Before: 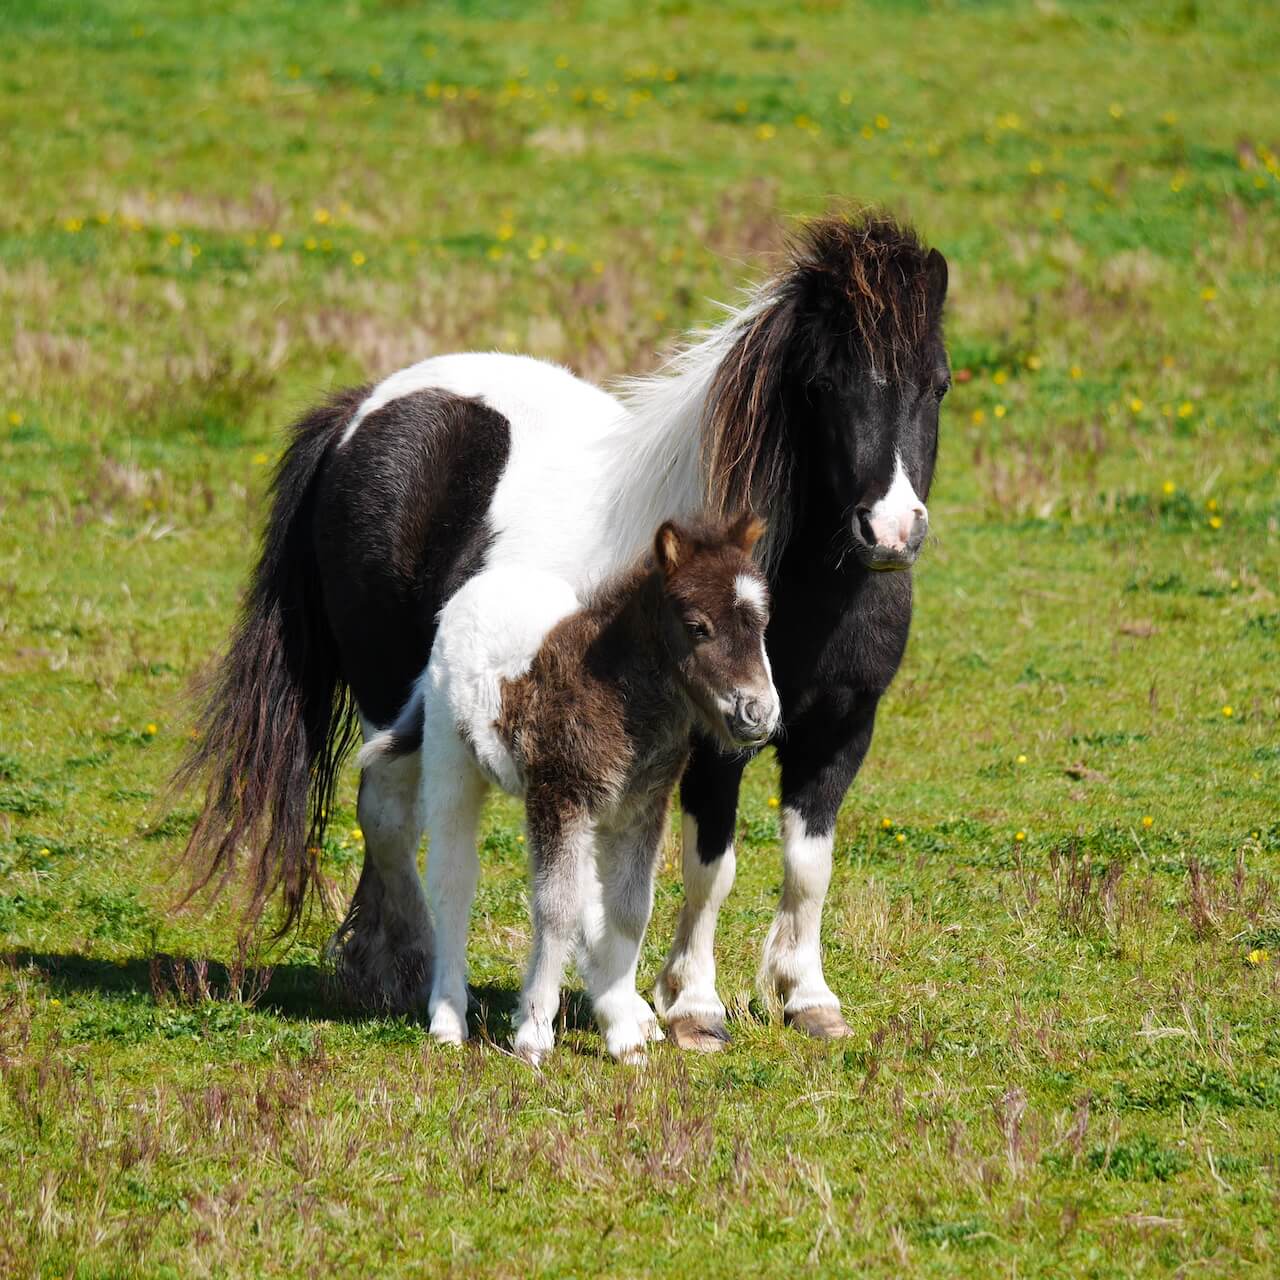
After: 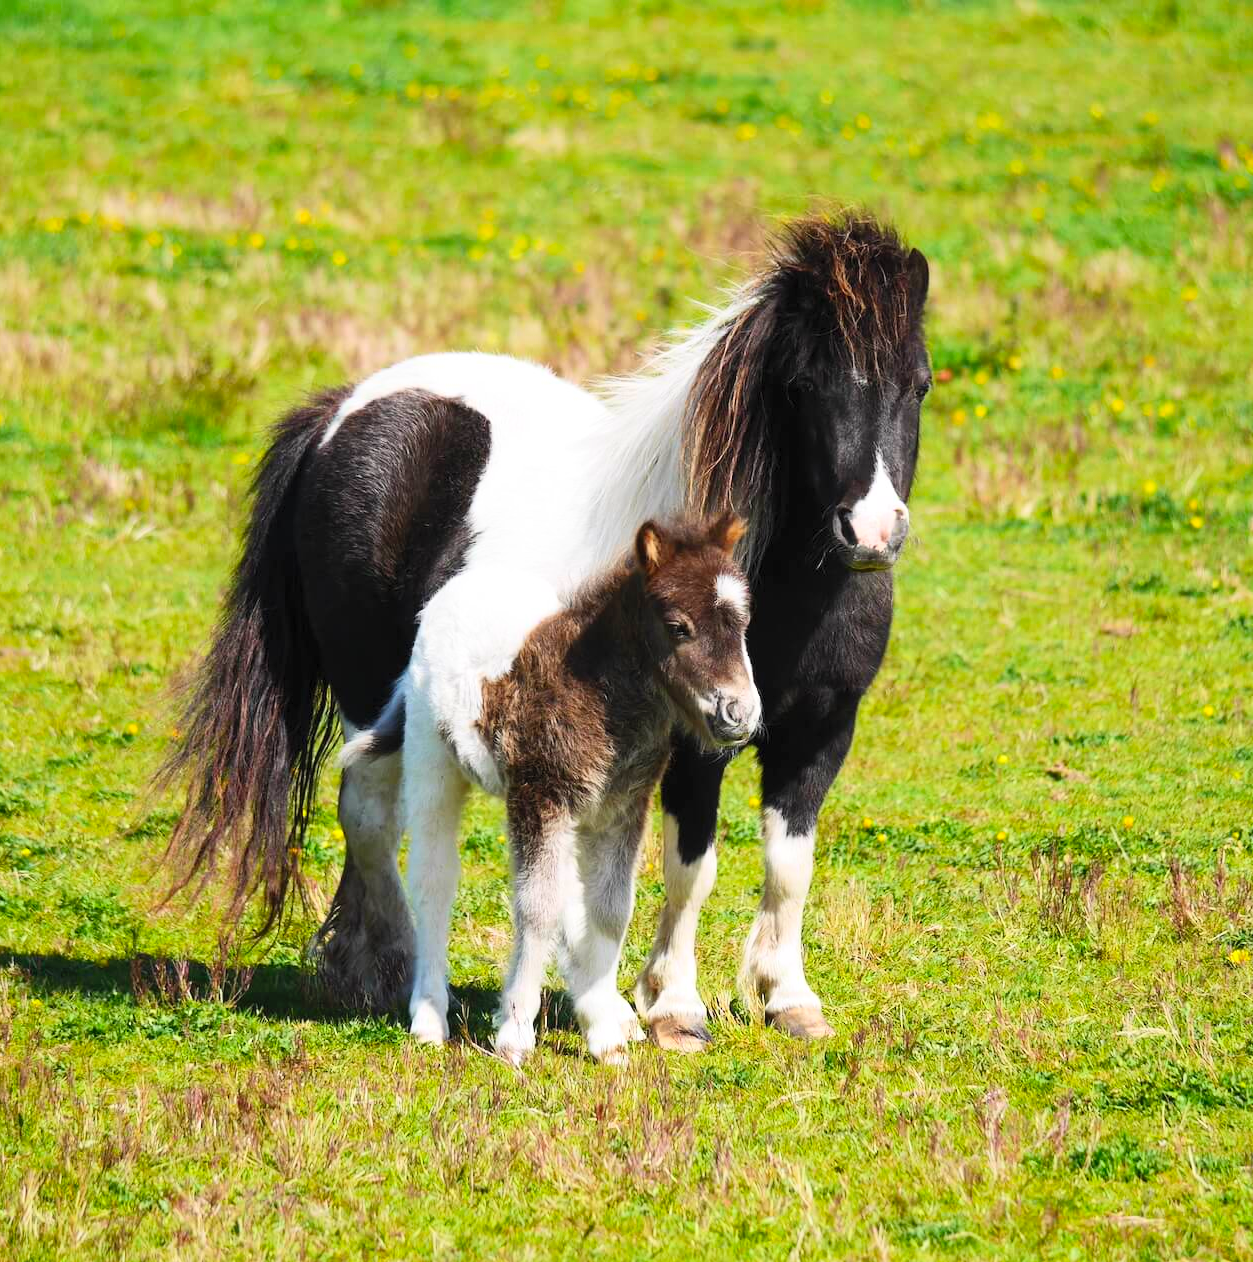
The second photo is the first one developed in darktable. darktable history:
crop and rotate: left 1.493%, right 0.596%, bottom 1.346%
contrast brightness saturation: contrast 0.243, brightness 0.249, saturation 0.391
